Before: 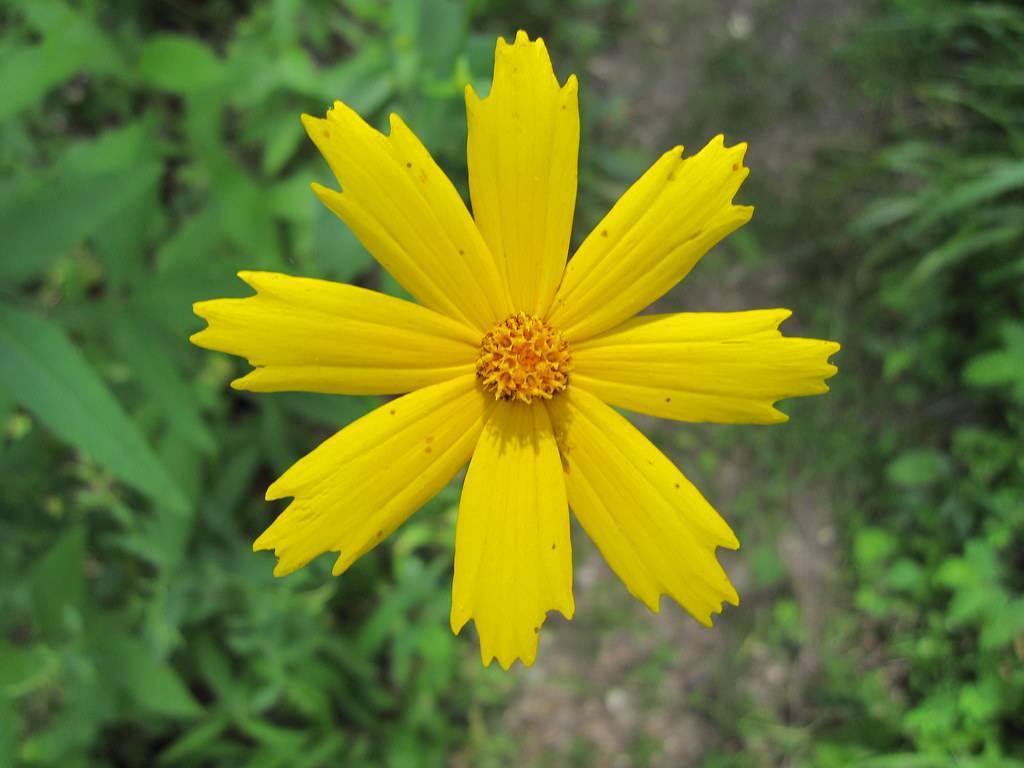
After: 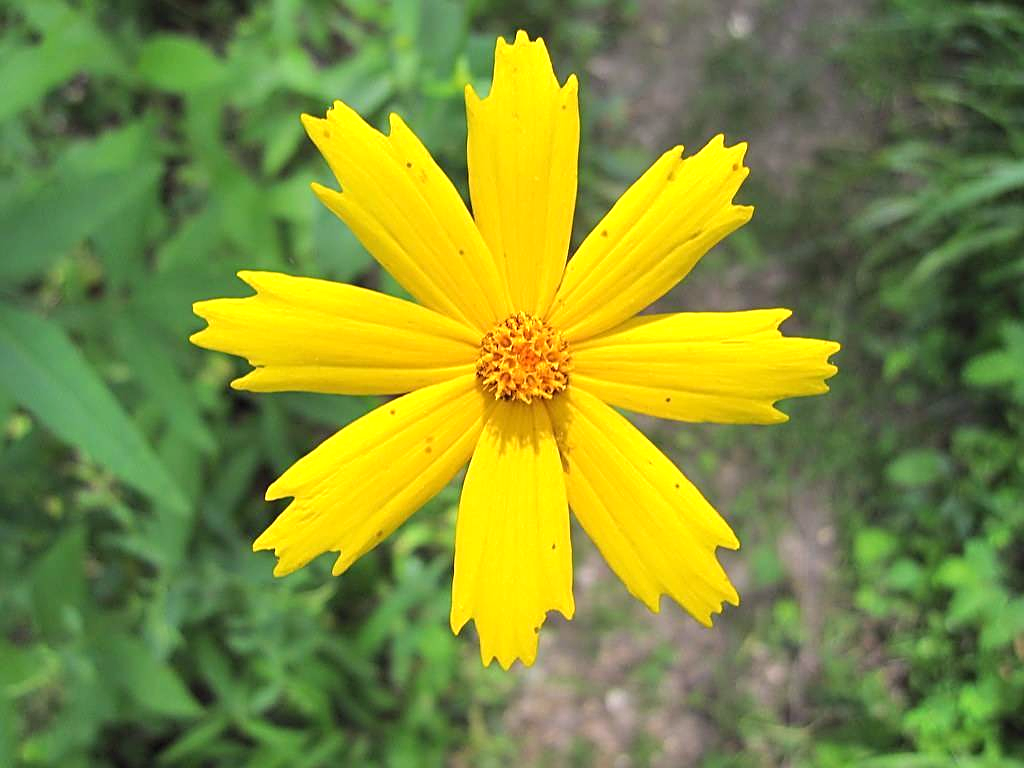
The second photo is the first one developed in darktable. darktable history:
white balance: red 1.05, blue 1.072
exposure: exposure 0.507 EV, compensate highlight preservation false
sharpen: on, module defaults
